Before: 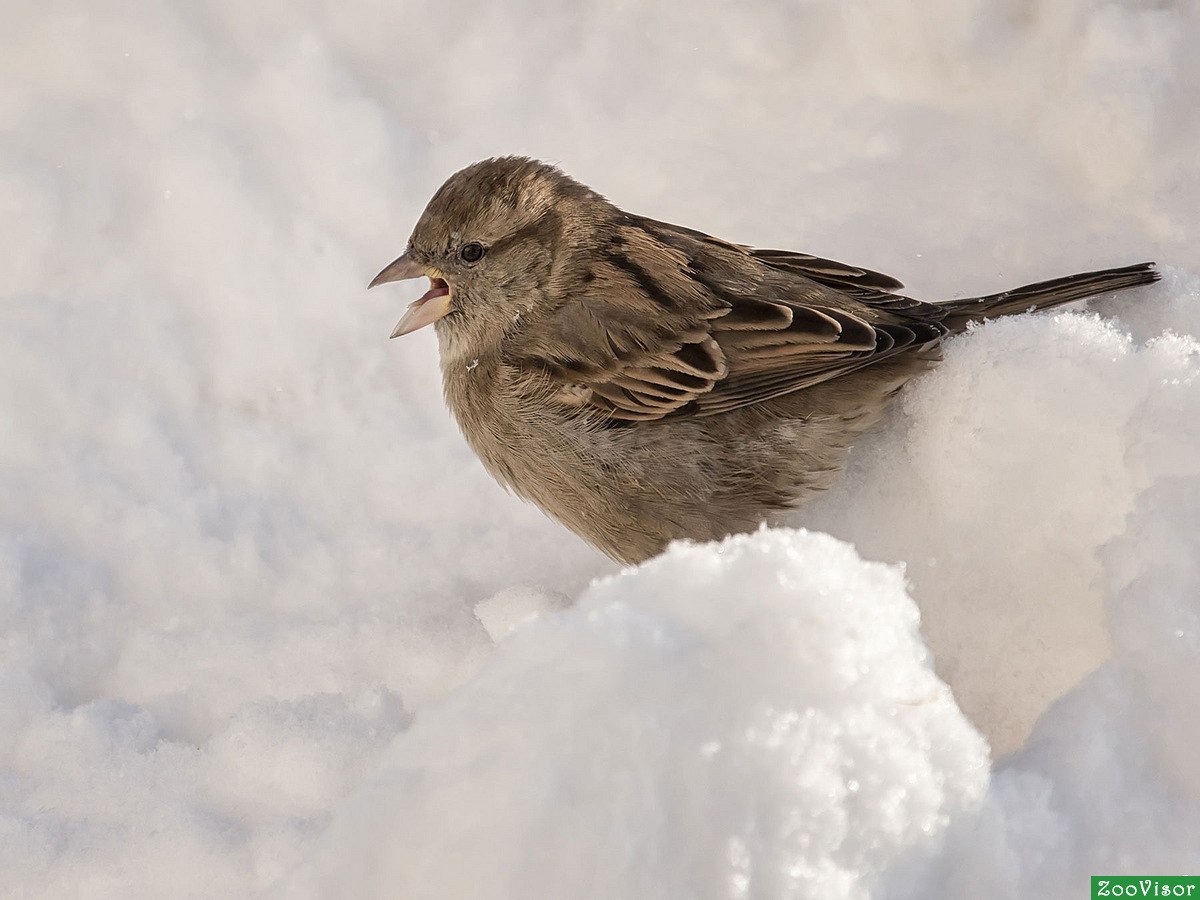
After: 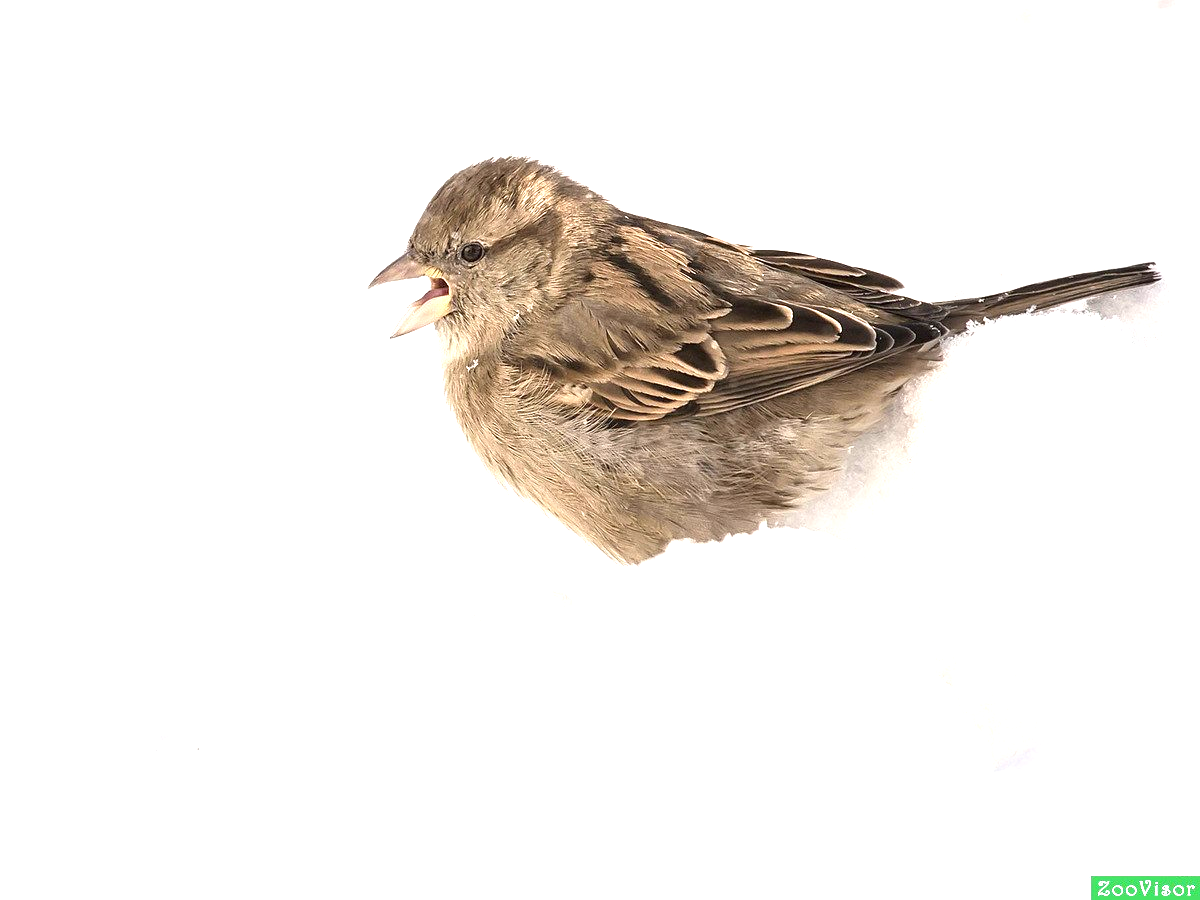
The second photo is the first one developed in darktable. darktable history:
exposure: black level correction 0, exposure 1.474 EV, compensate highlight preservation false
